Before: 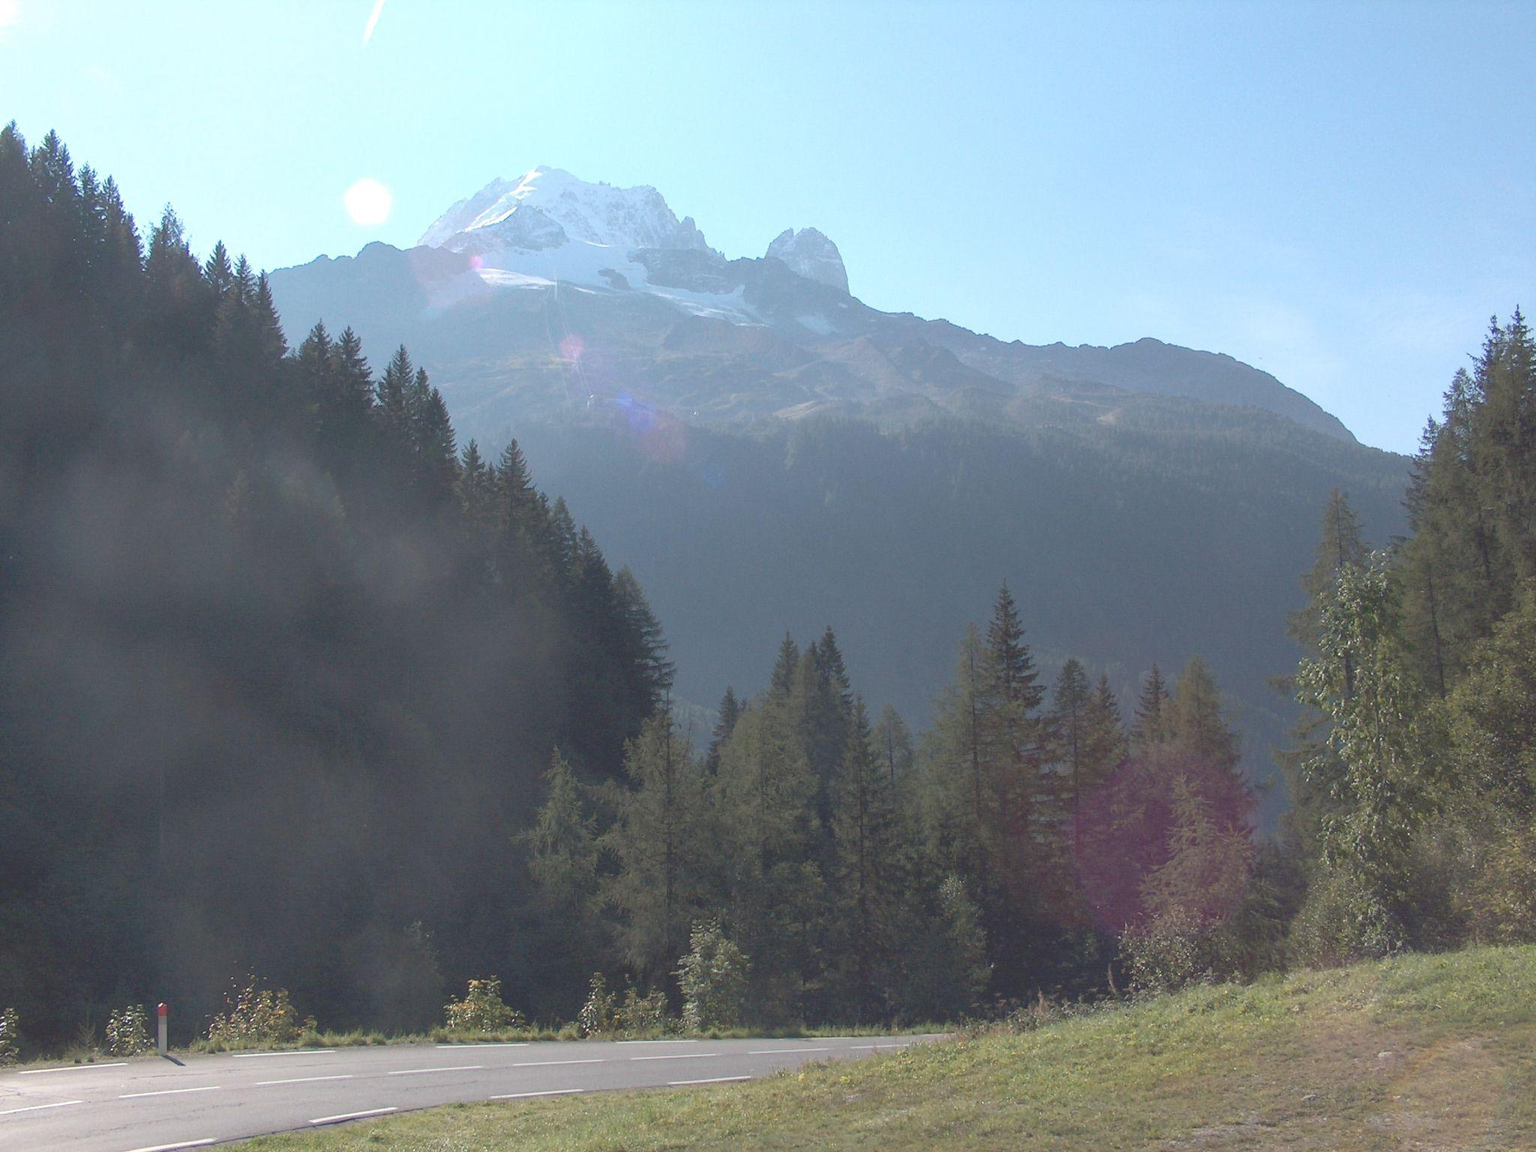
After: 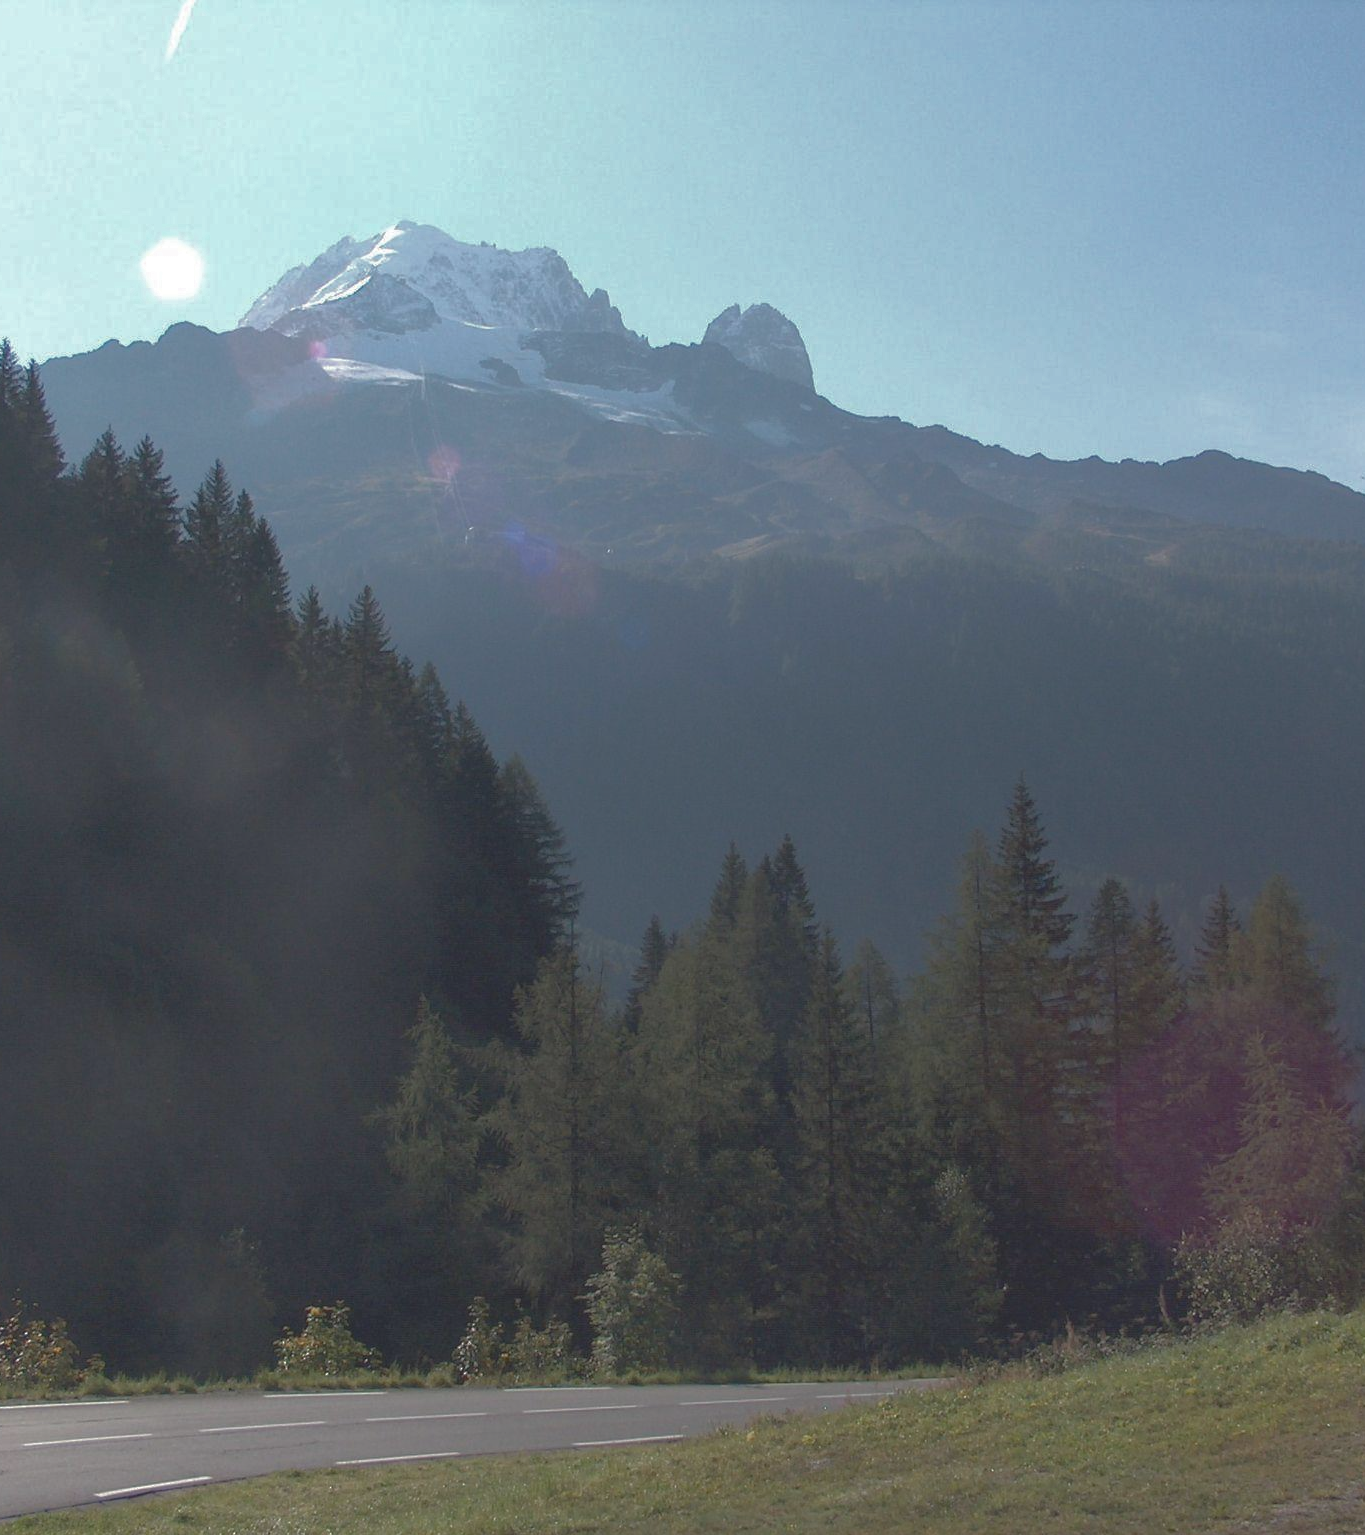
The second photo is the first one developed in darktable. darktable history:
crop and rotate: left 15.546%, right 17.787%
base curve: curves: ch0 [(0, 0) (0.841, 0.609) (1, 1)]
tone equalizer: on, module defaults
